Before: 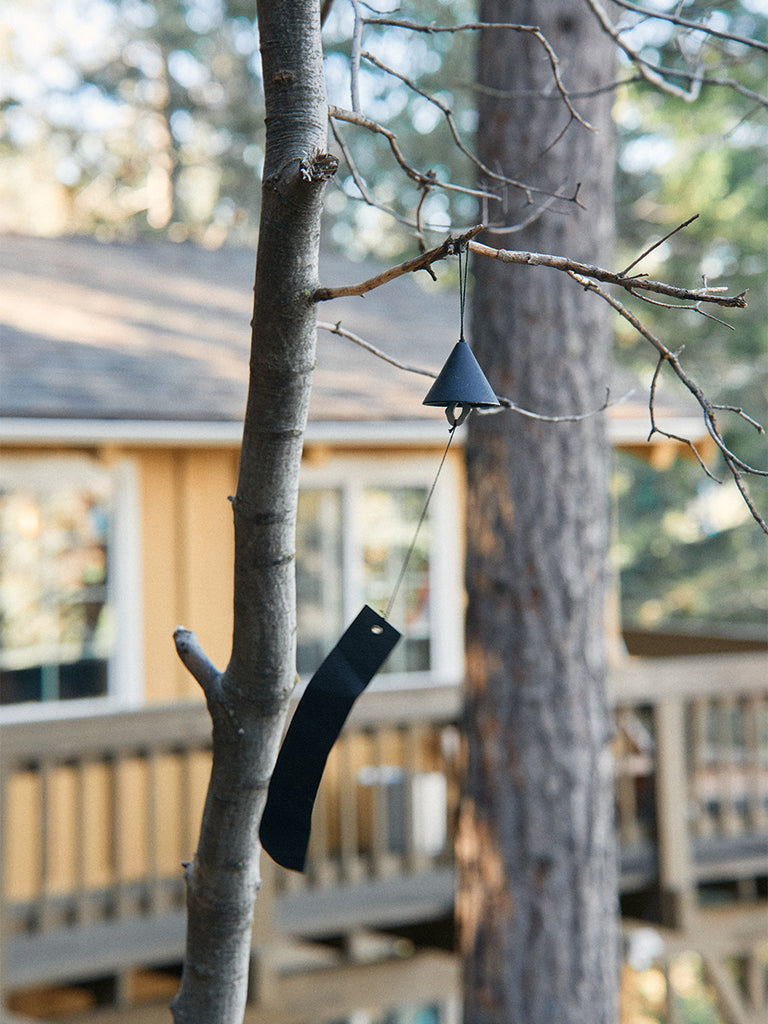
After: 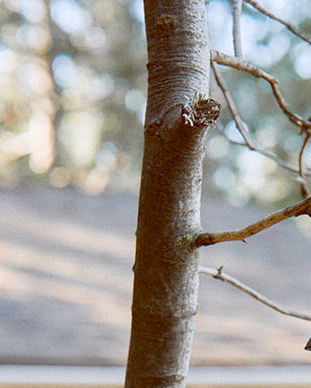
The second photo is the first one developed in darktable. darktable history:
color balance: lift [1, 1.011, 0.999, 0.989], gamma [1.109, 1.045, 1.039, 0.955], gain [0.917, 0.936, 0.952, 1.064], contrast 2.32%, contrast fulcrum 19%, output saturation 101%
crop: left 15.452%, top 5.459%, right 43.956%, bottom 56.62%
